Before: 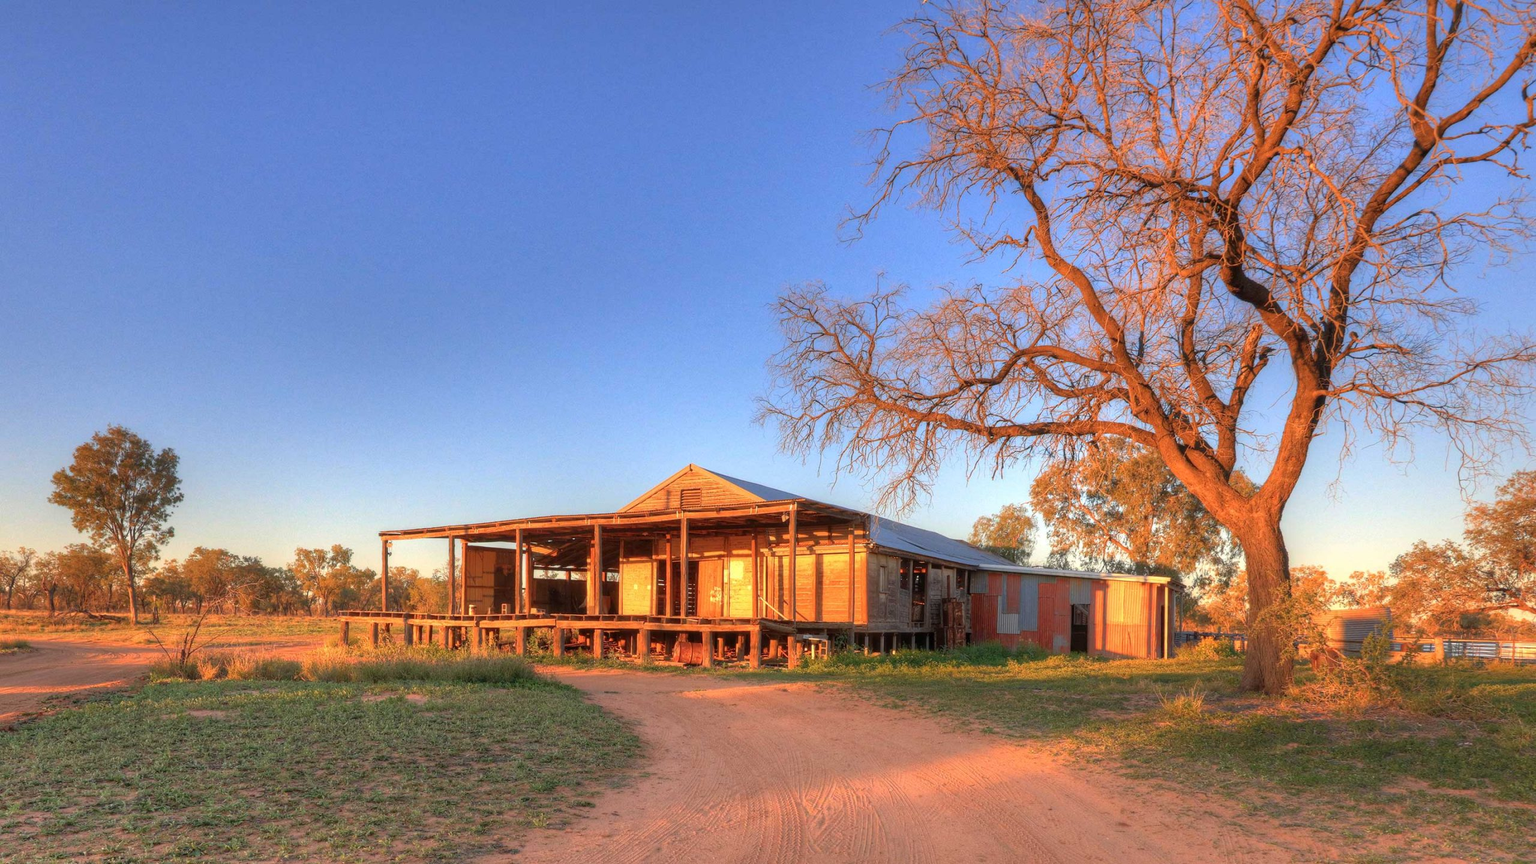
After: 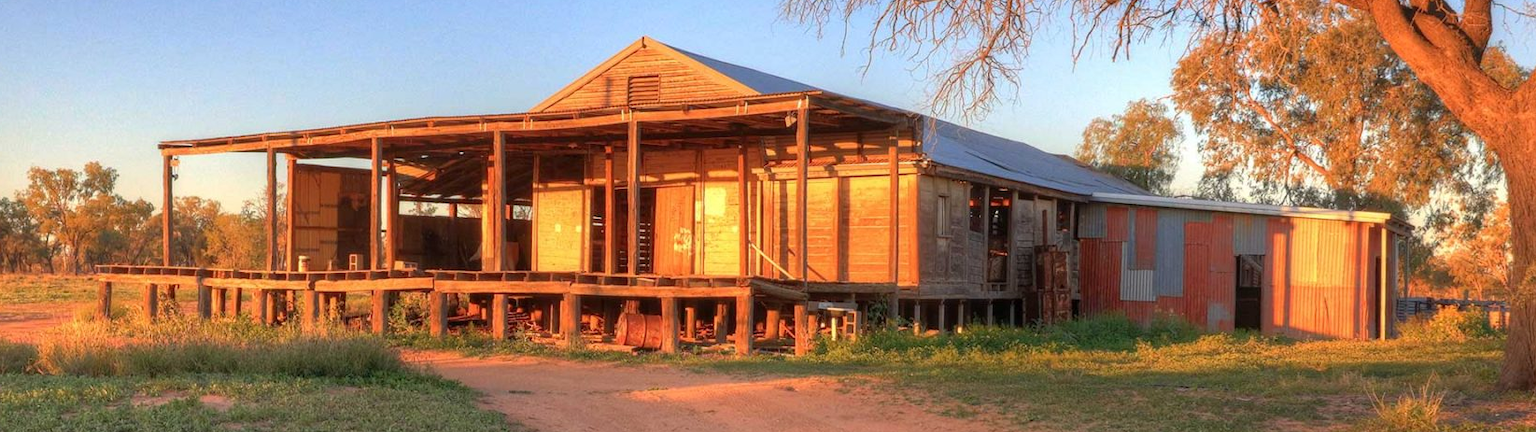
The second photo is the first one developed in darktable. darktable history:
crop: left 18.048%, top 51.026%, right 17.659%, bottom 16.814%
